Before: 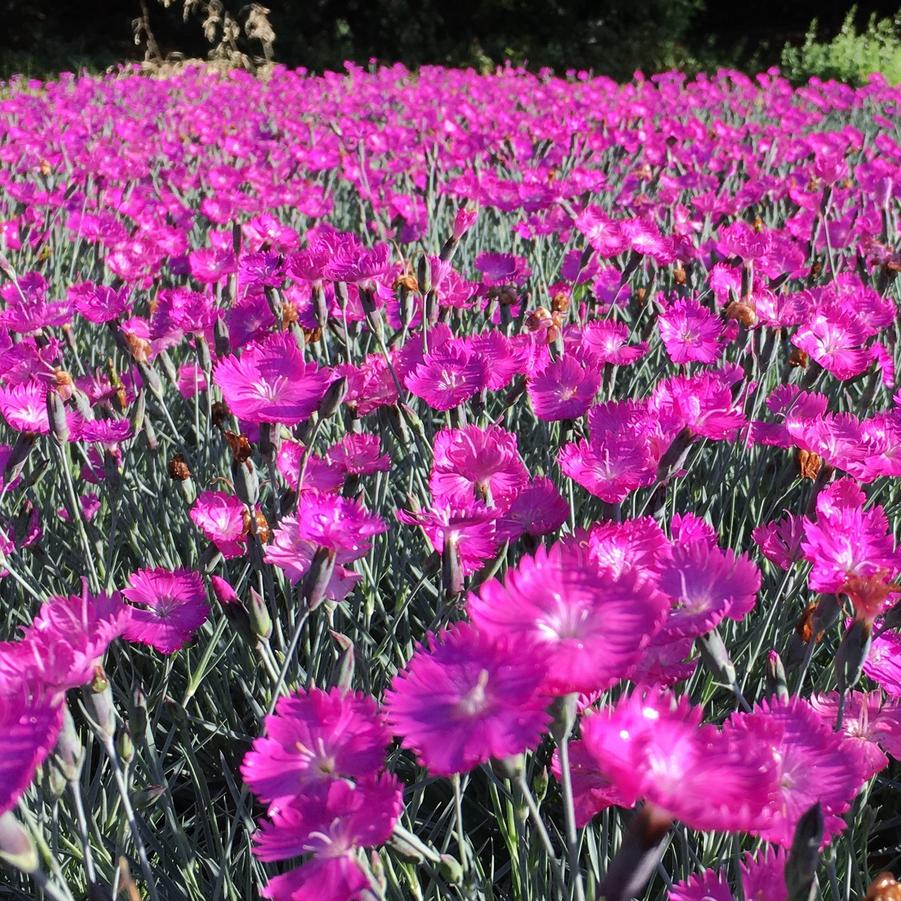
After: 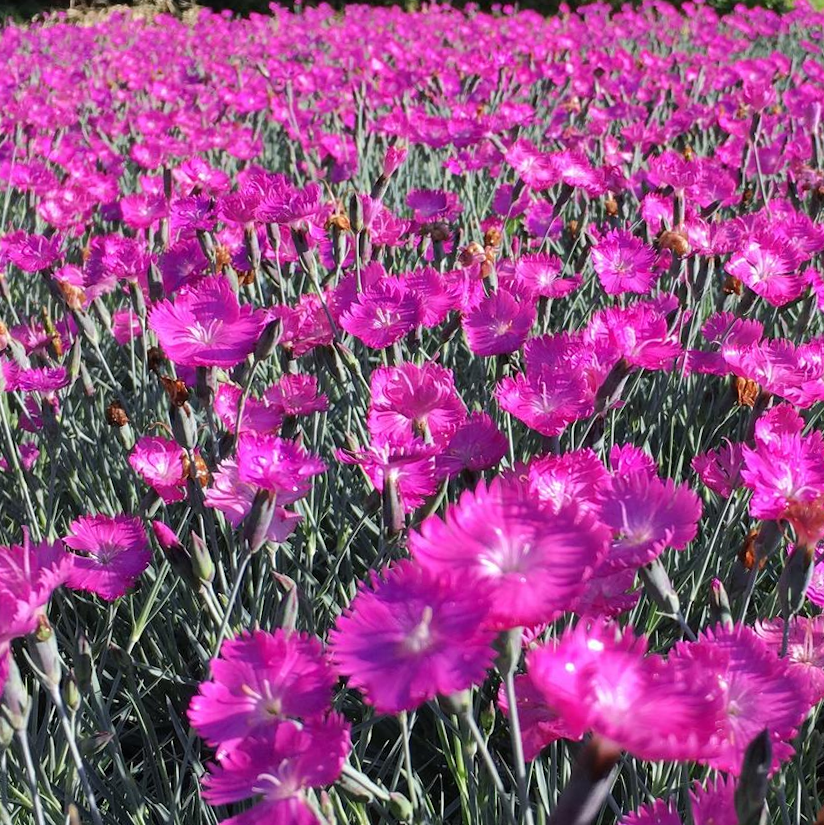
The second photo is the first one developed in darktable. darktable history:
crop and rotate: angle 1.75°, left 5.732%, top 5.673%
